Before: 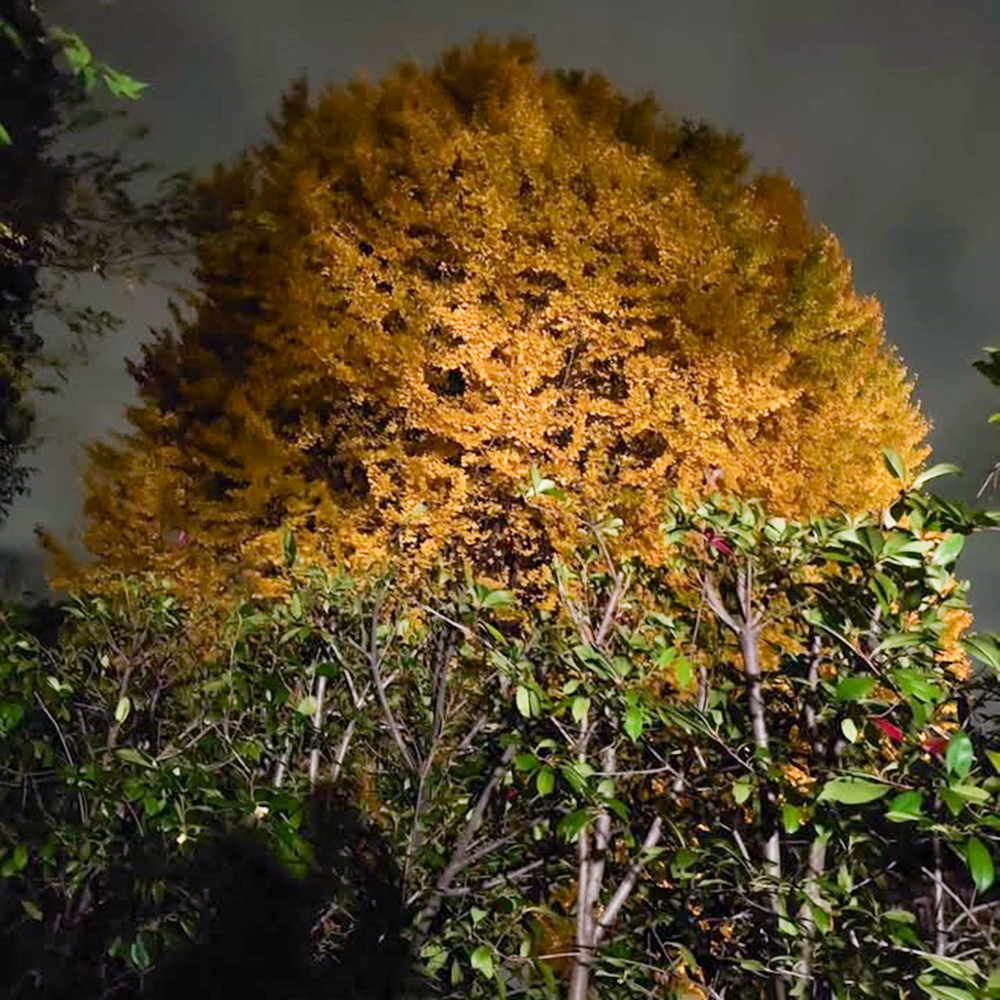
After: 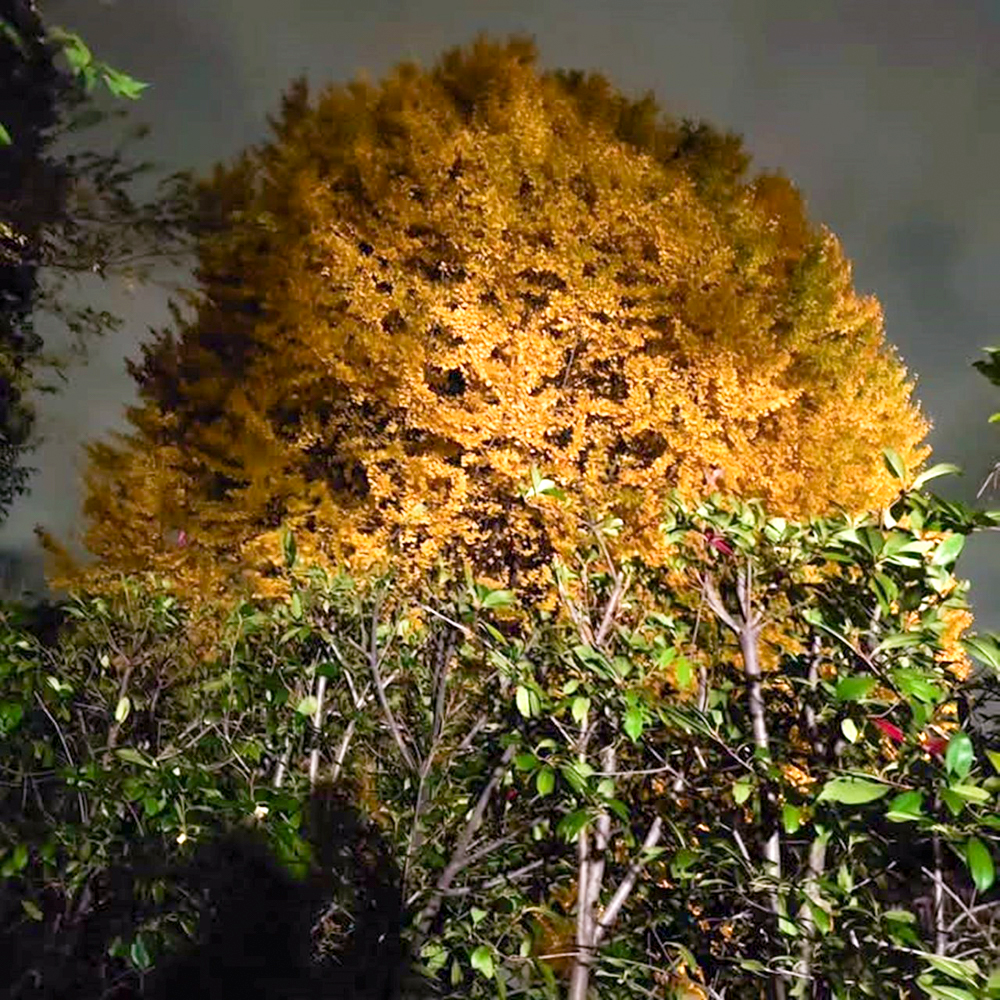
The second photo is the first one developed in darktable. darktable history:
color calibration: illuminant same as pipeline (D50), adaptation XYZ, x 0.346, y 0.357, temperature 5007.26 K
exposure: black level correction 0.001, exposure 0.5 EV, compensate highlight preservation false
